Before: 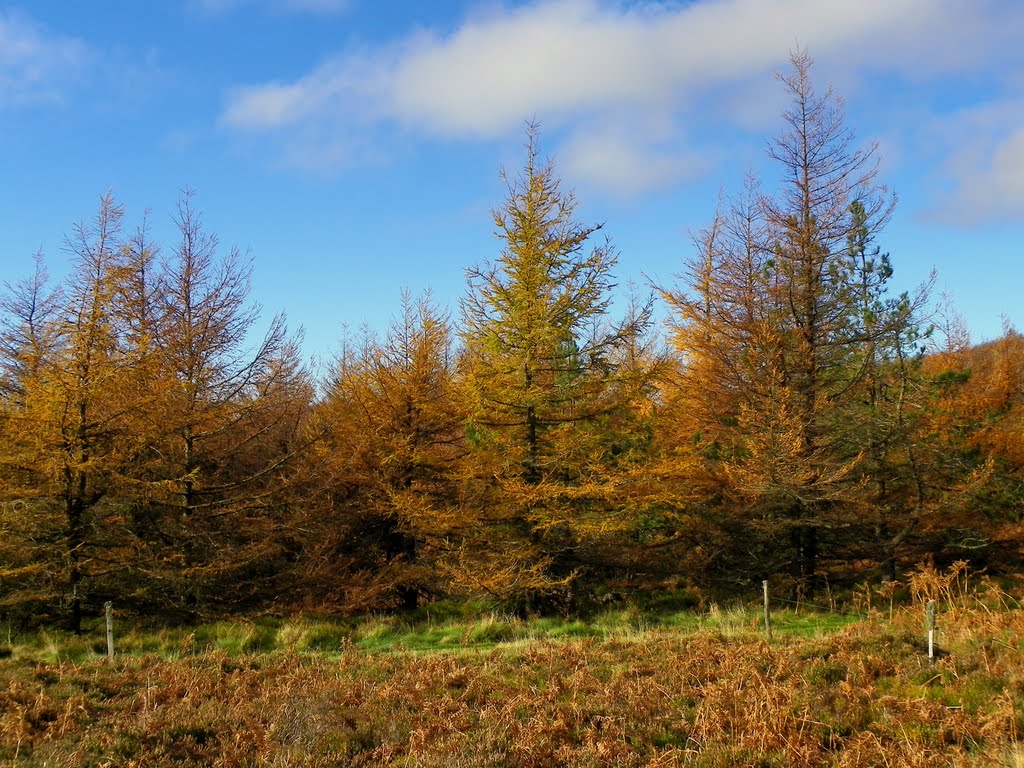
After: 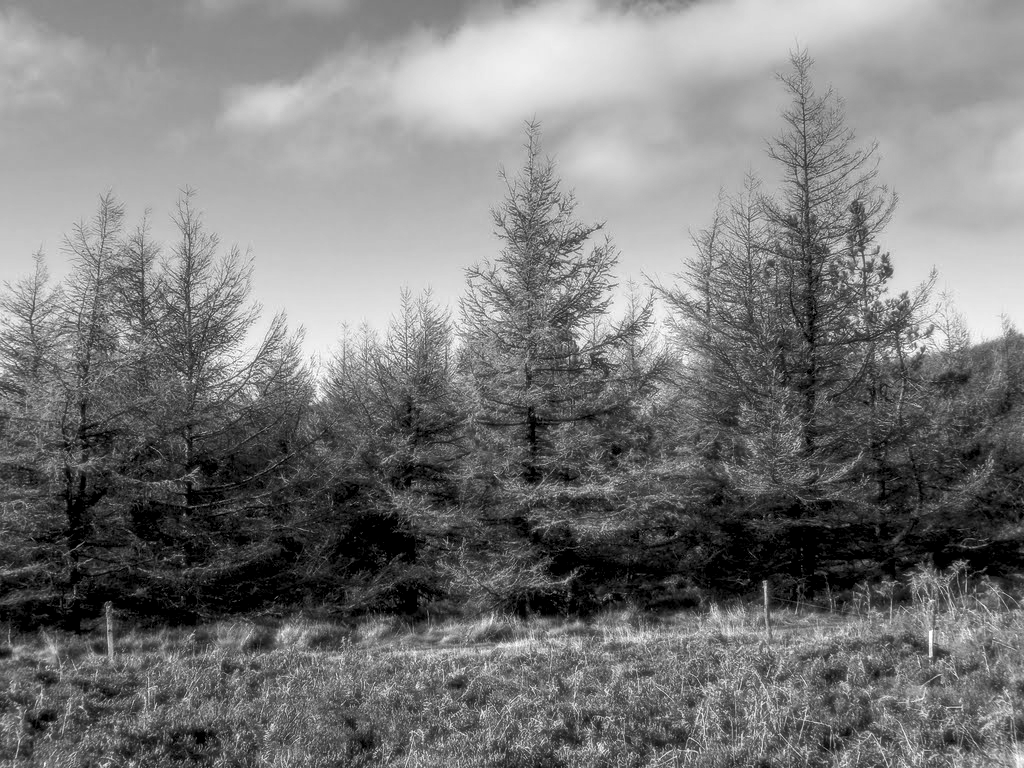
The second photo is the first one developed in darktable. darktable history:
monochrome: a 2.21, b -1.33, size 2.2
soften: size 19.52%, mix 20.32%
local contrast: highlights 60%, shadows 60%, detail 160%
white balance: red 1.009, blue 1.027
